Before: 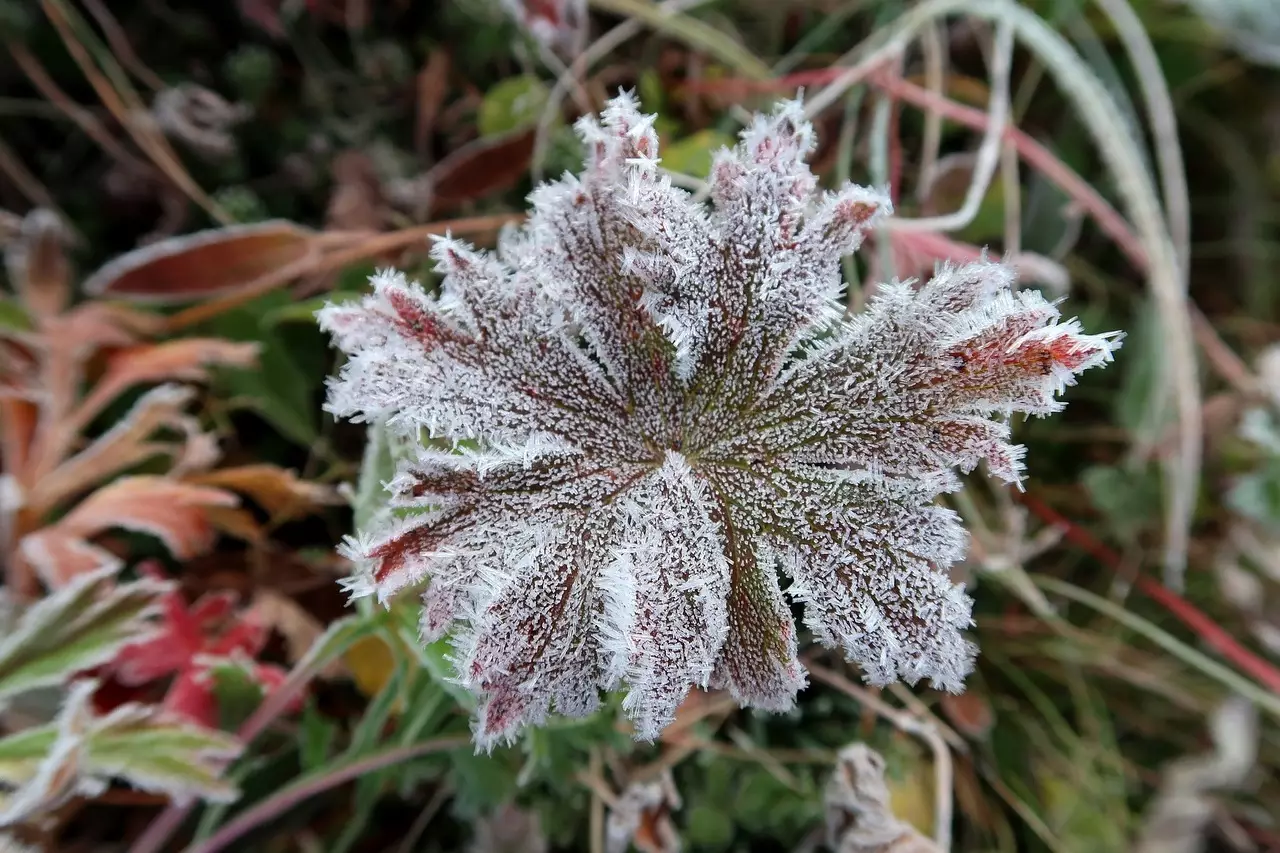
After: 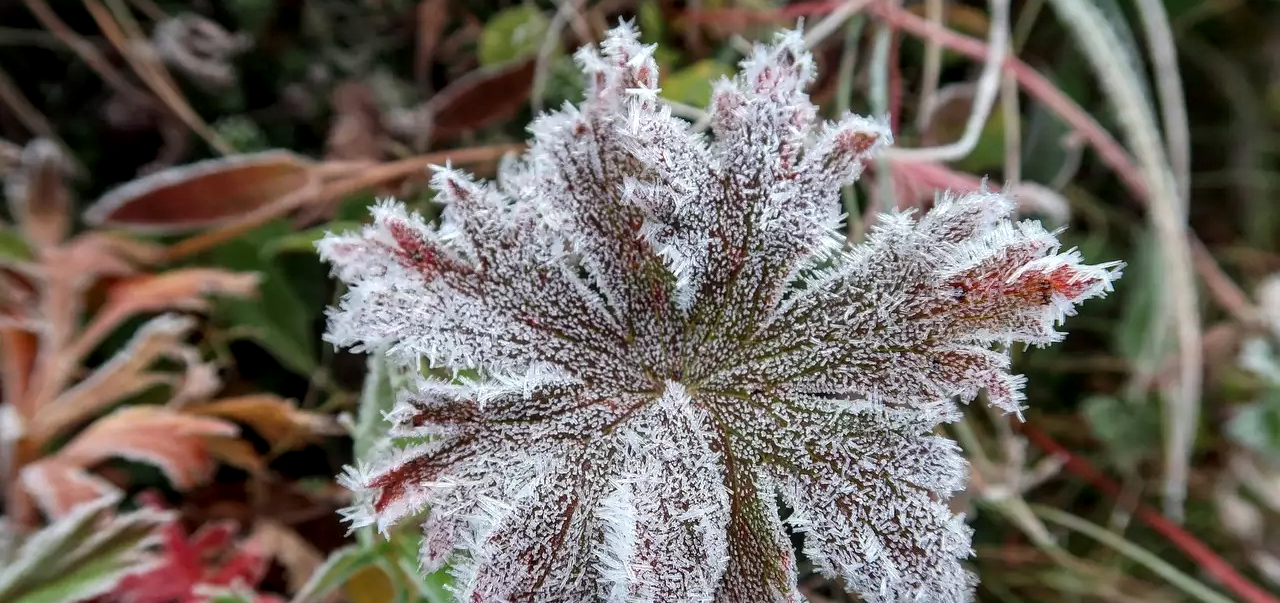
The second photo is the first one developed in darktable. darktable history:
crop and rotate: top 8.293%, bottom 20.996%
levels: mode automatic
local contrast: on, module defaults
